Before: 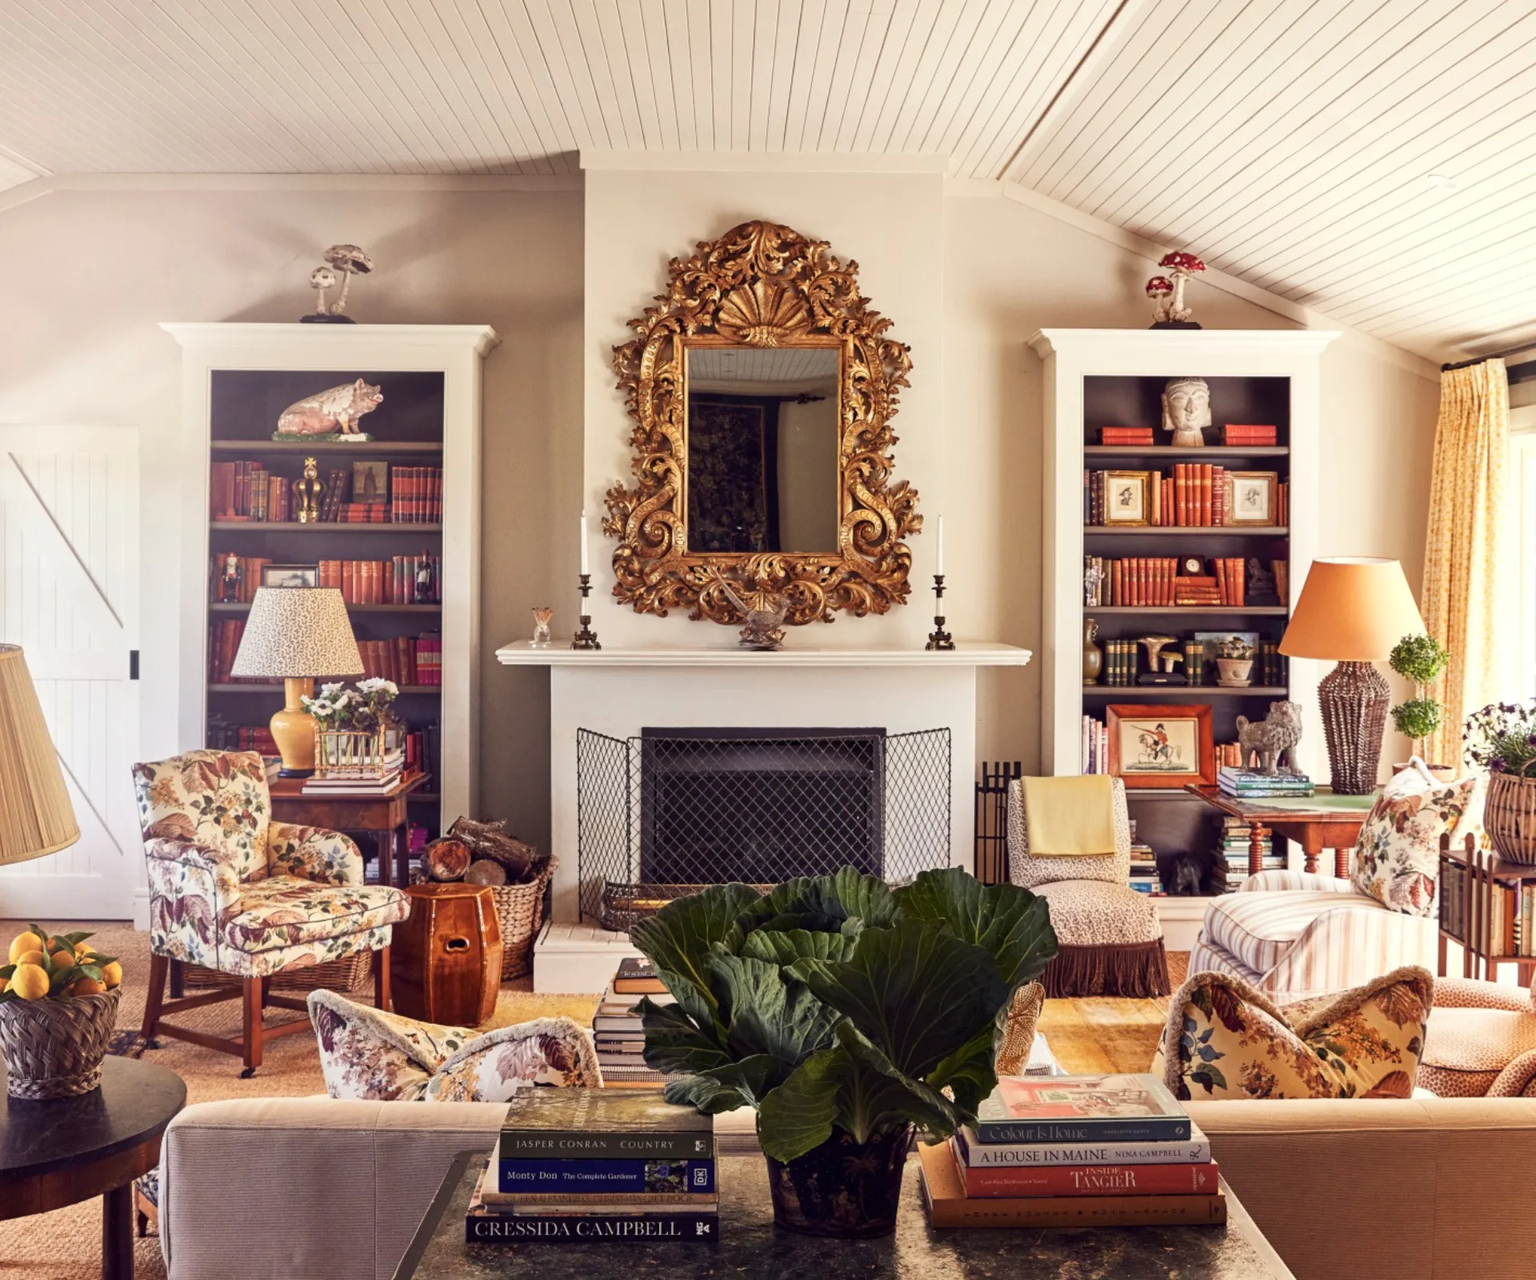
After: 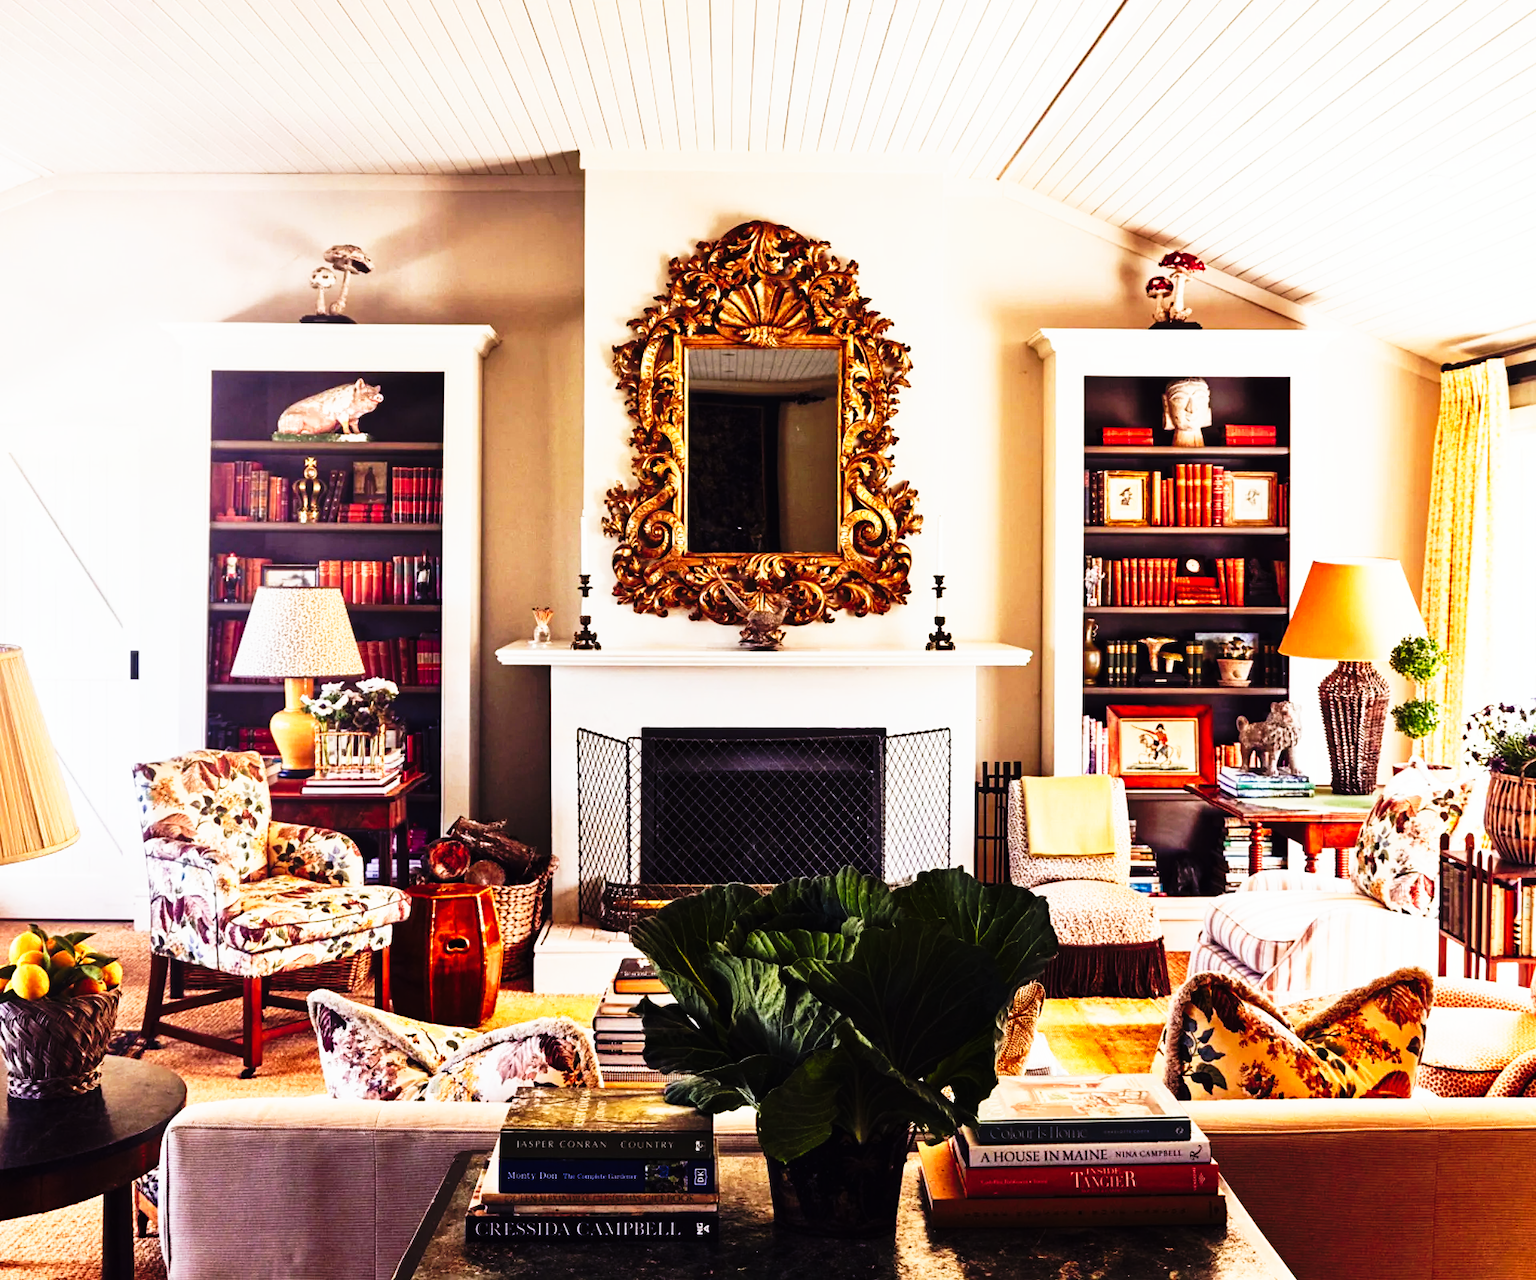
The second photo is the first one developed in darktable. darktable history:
tone curve: curves: ch0 [(0, 0) (0.003, 0.005) (0.011, 0.008) (0.025, 0.013) (0.044, 0.017) (0.069, 0.022) (0.1, 0.029) (0.136, 0.038) (0.177, 0.053) (0.224, 0.081) (0.277, 0.128) (0.335, 0.214) (0.399, 0.343) (0.468, 0.478) (0.543, 0.641) (0.623, 0.798) (0.709, 0.911) (0.801, 0.971) (0.898, 0.99) (1, 1)], preserve colors none
white balance: red 0.98, blue 1.034
